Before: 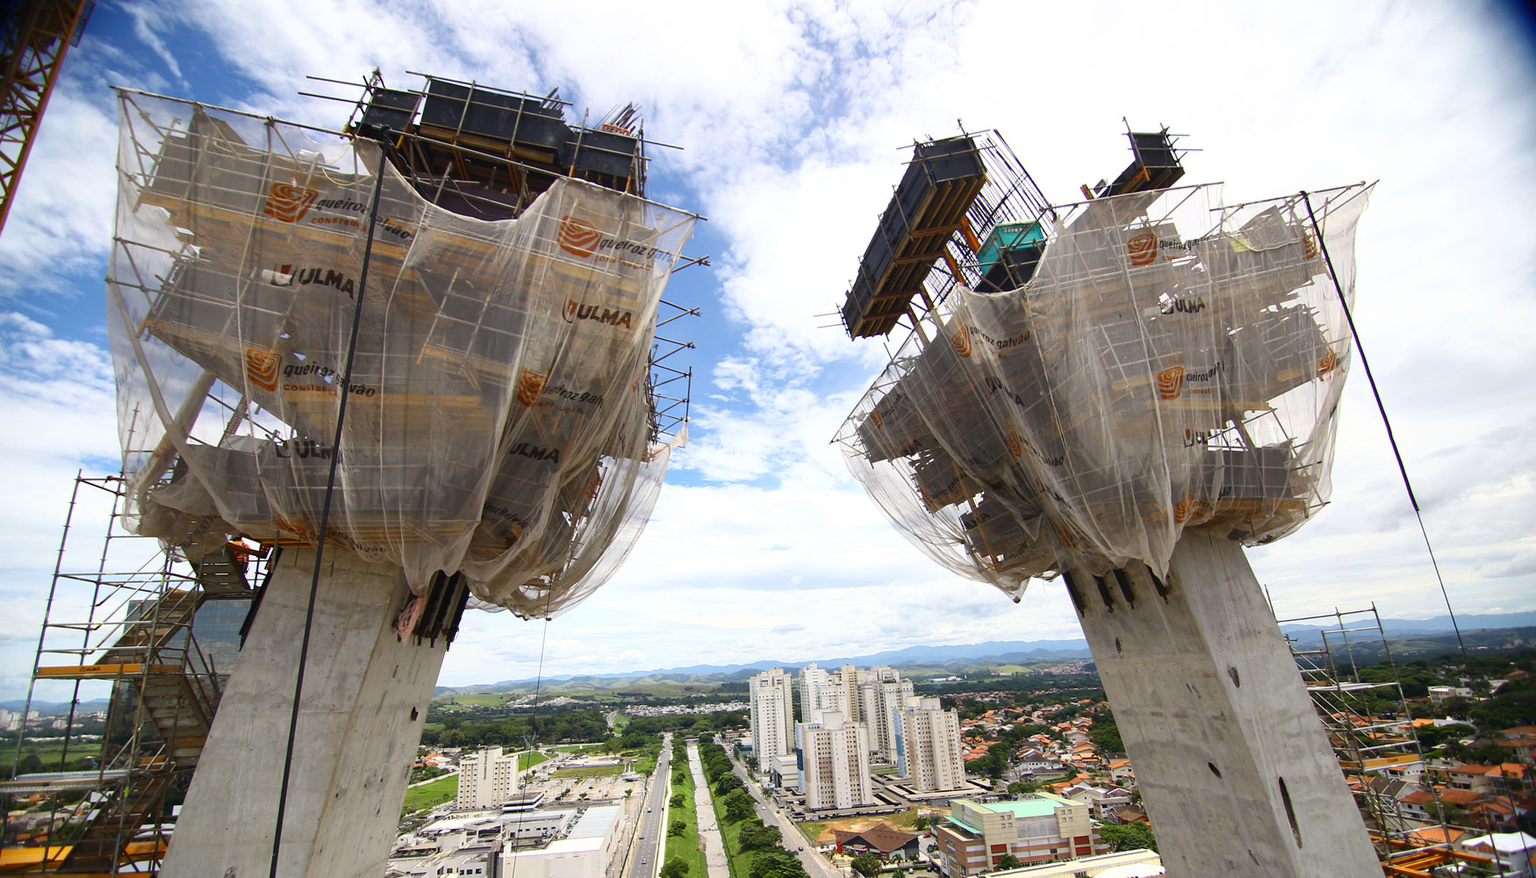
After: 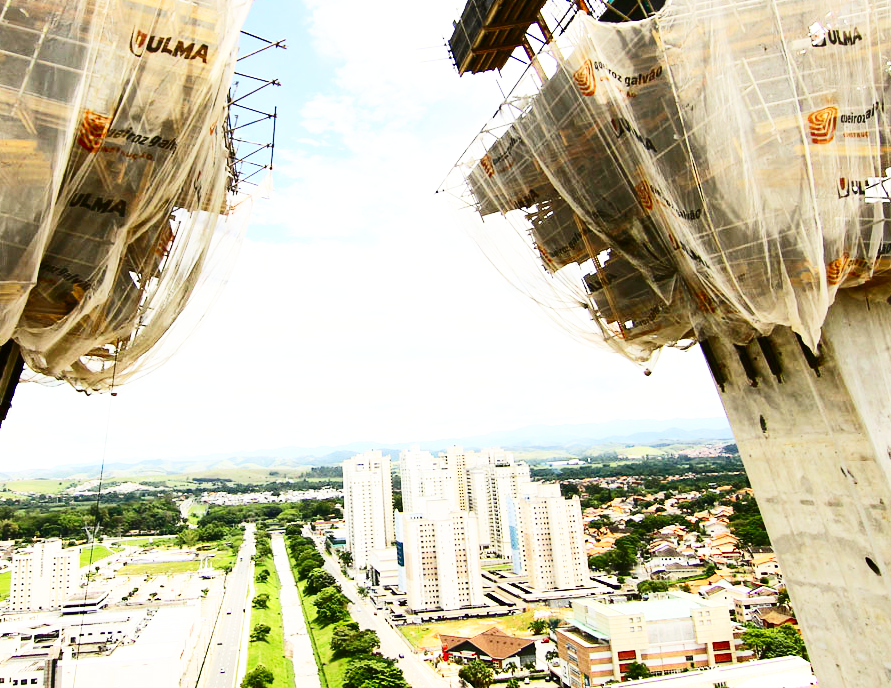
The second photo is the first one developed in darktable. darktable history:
base curve: curves: ch0 [(0, 0) (0.007, 0.004) (0.027, 0.03) (0.046, 0.07) (0.207, 0.54) (0.442, 0.872) (0.673, 0.972) (1, 1)], preserve colors none
crop and rotate: left 29.237%, top 31.152%, right 19.807%
color balance: mode lift, gamma, gain (sRGB), lift [1.04, 1, 1, 0.97], gamma [1.01, 1, 1, 0.97], gain [0.96, 1, 1, 0.97]
contrast brightness saturation: contrast 0.28
